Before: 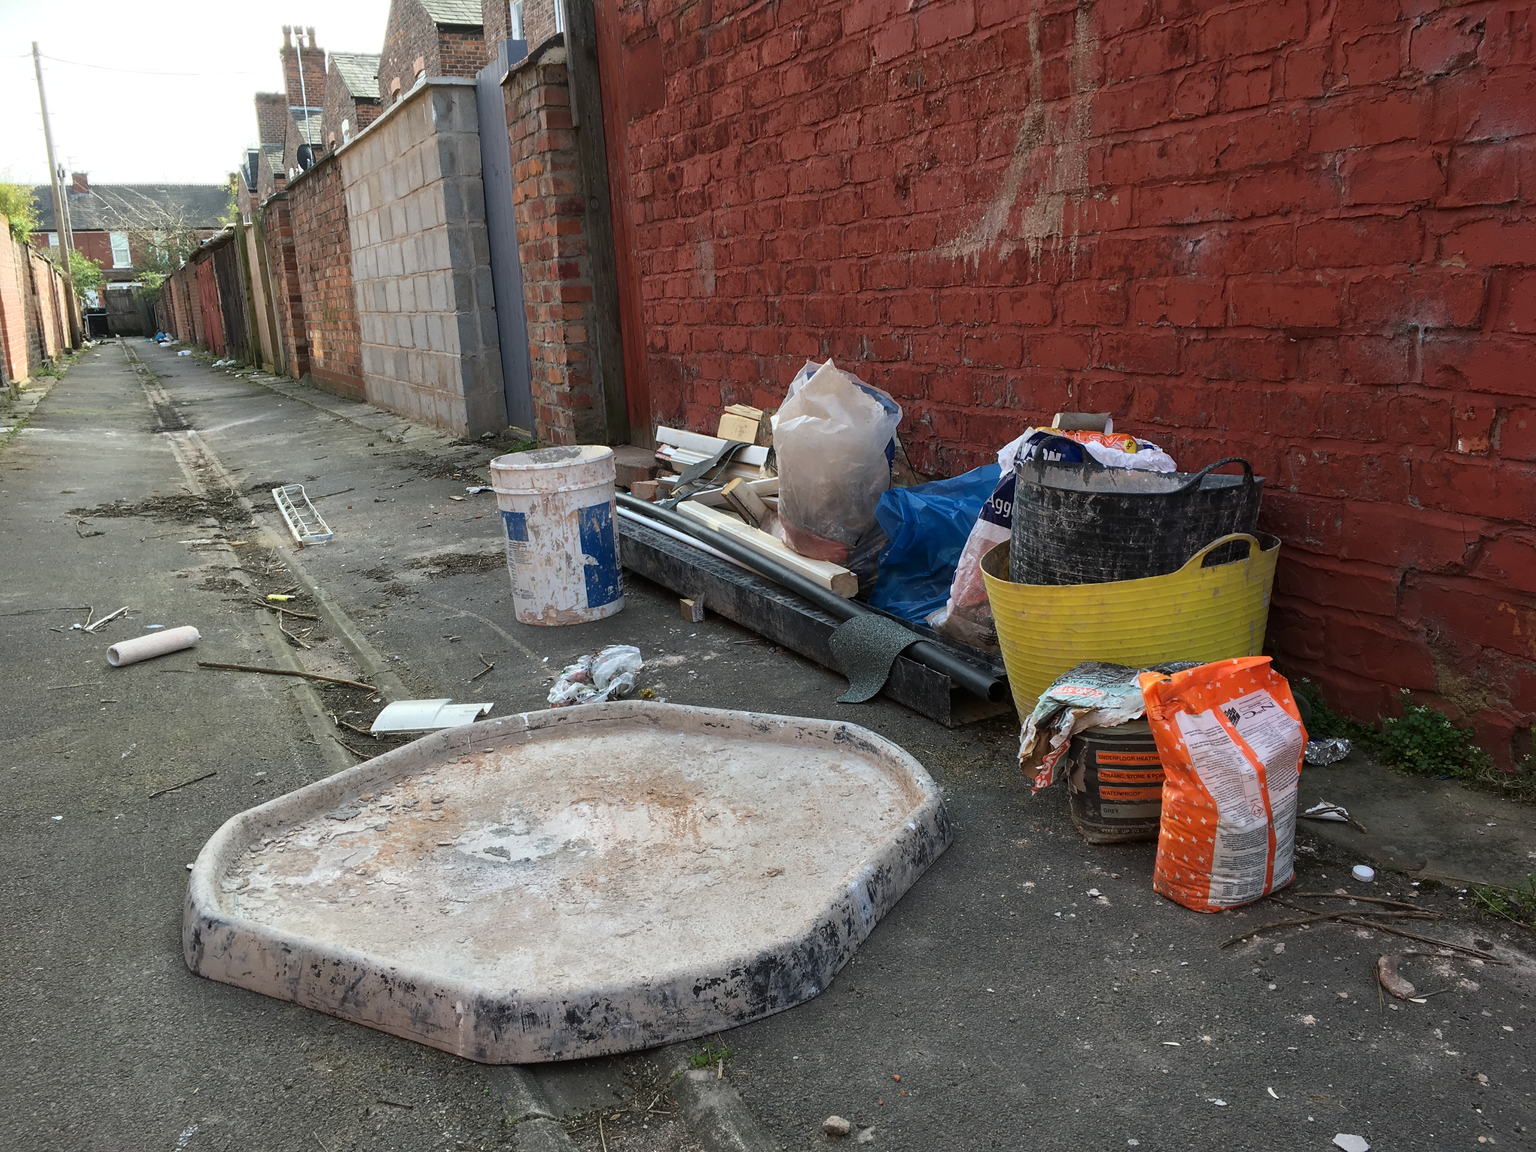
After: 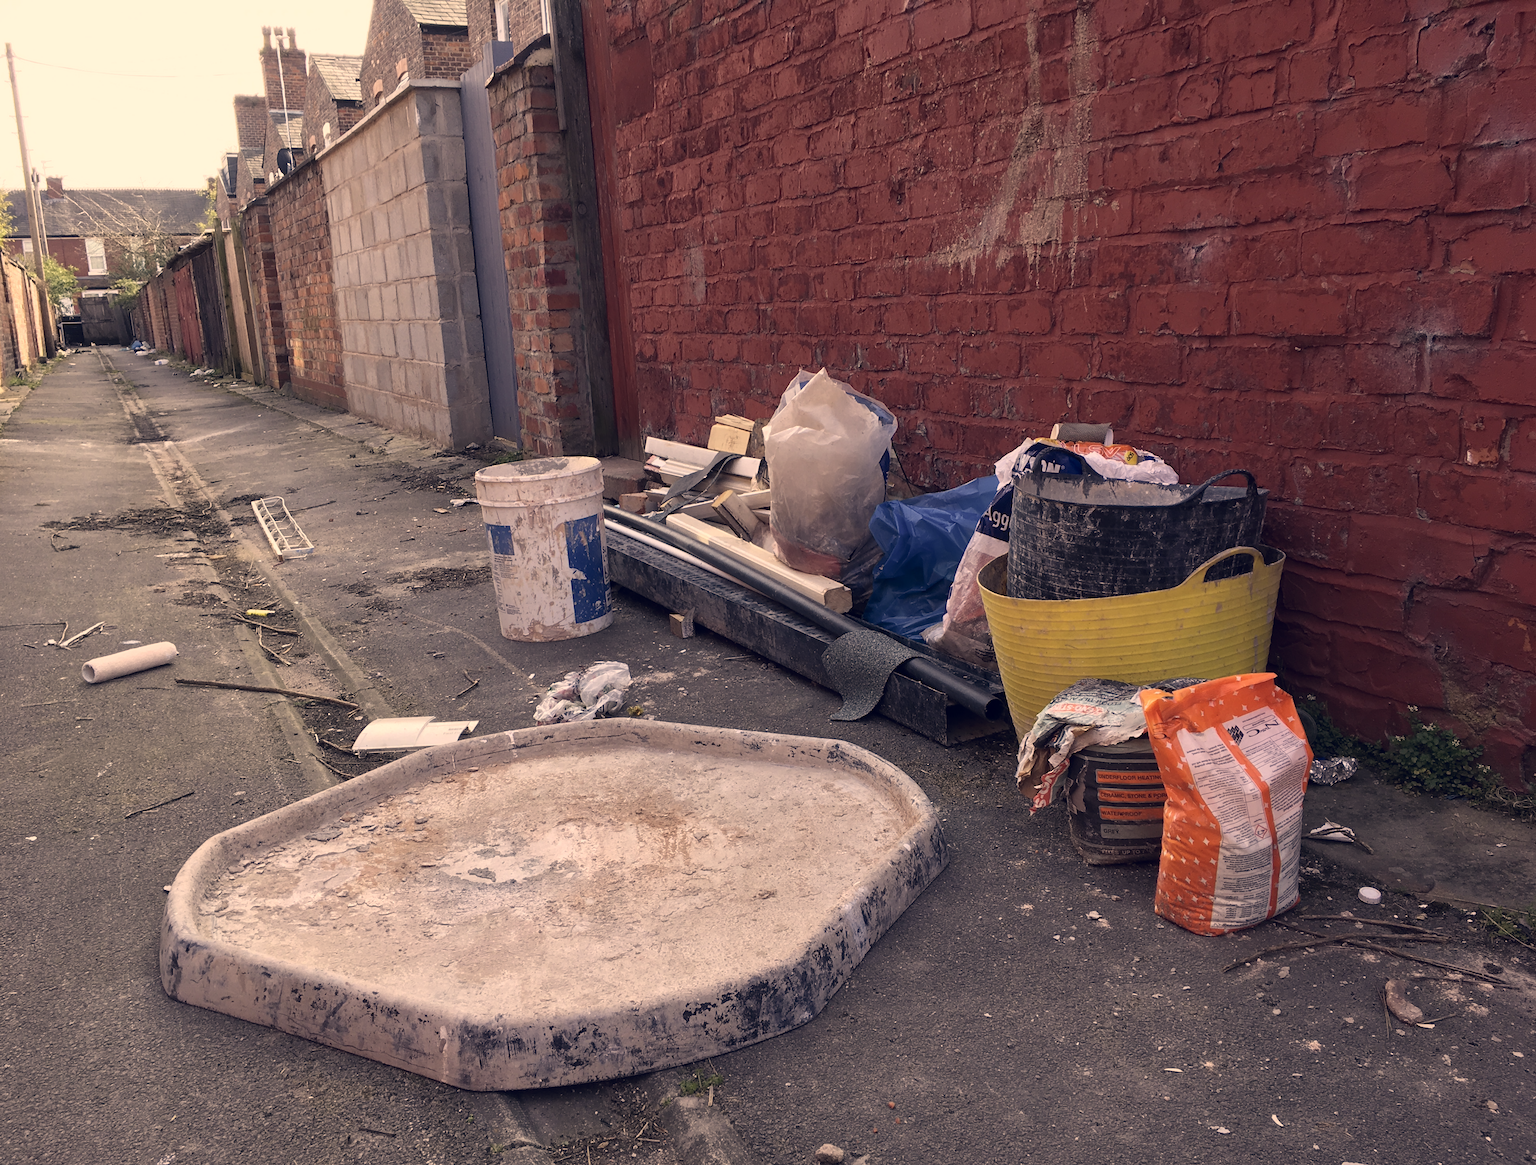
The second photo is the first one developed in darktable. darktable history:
color correction: highlights a* 19.59, highlights b* 27.49, shadows a* 3.46, shadows b* -17.28, saturation 0.73
crop and rotate: left 1.774%, right 0.633%, bottom 1.28%
